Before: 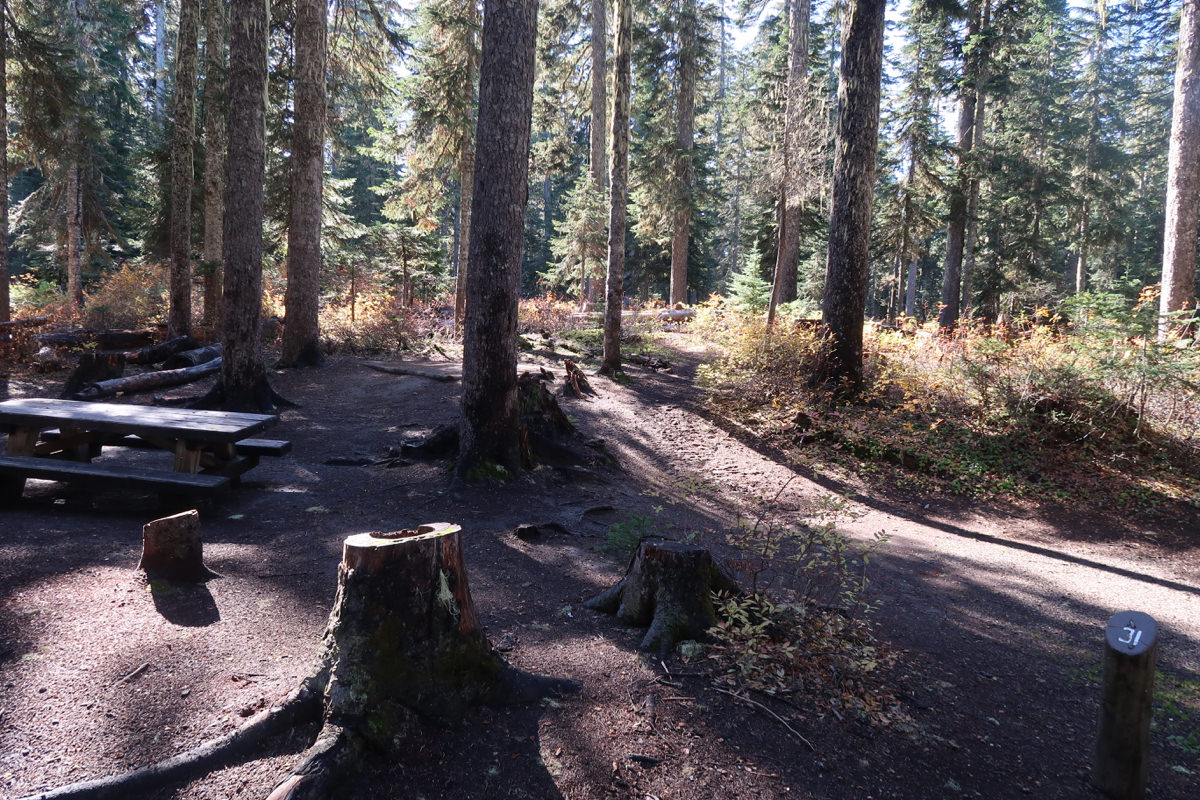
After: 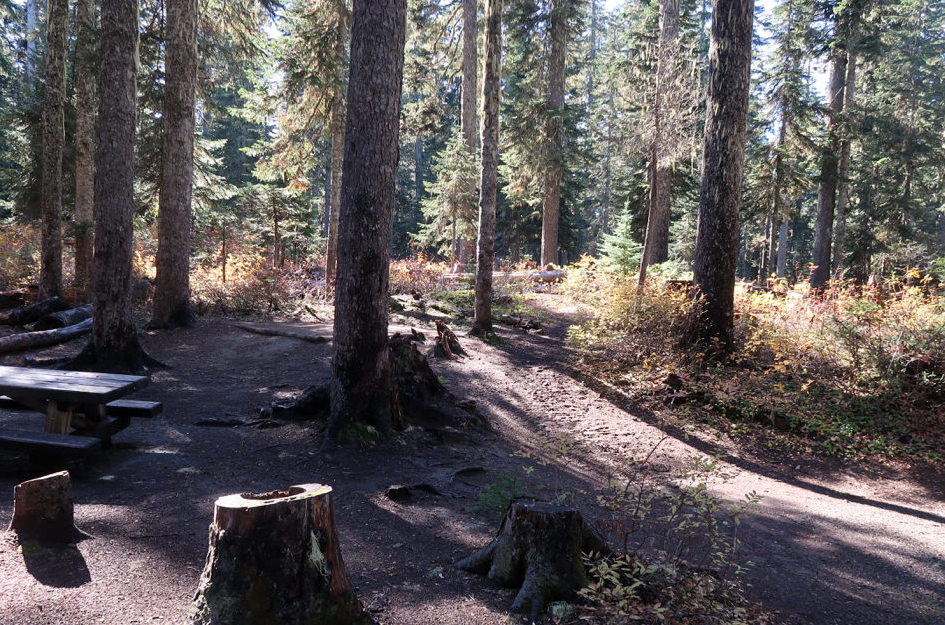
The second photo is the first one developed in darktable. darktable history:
levels: levels [0.016, 0.5, 0.996]
crop and rotate: left 10.77%, top 5.1%, right 10.41%, bottom 16.76%
